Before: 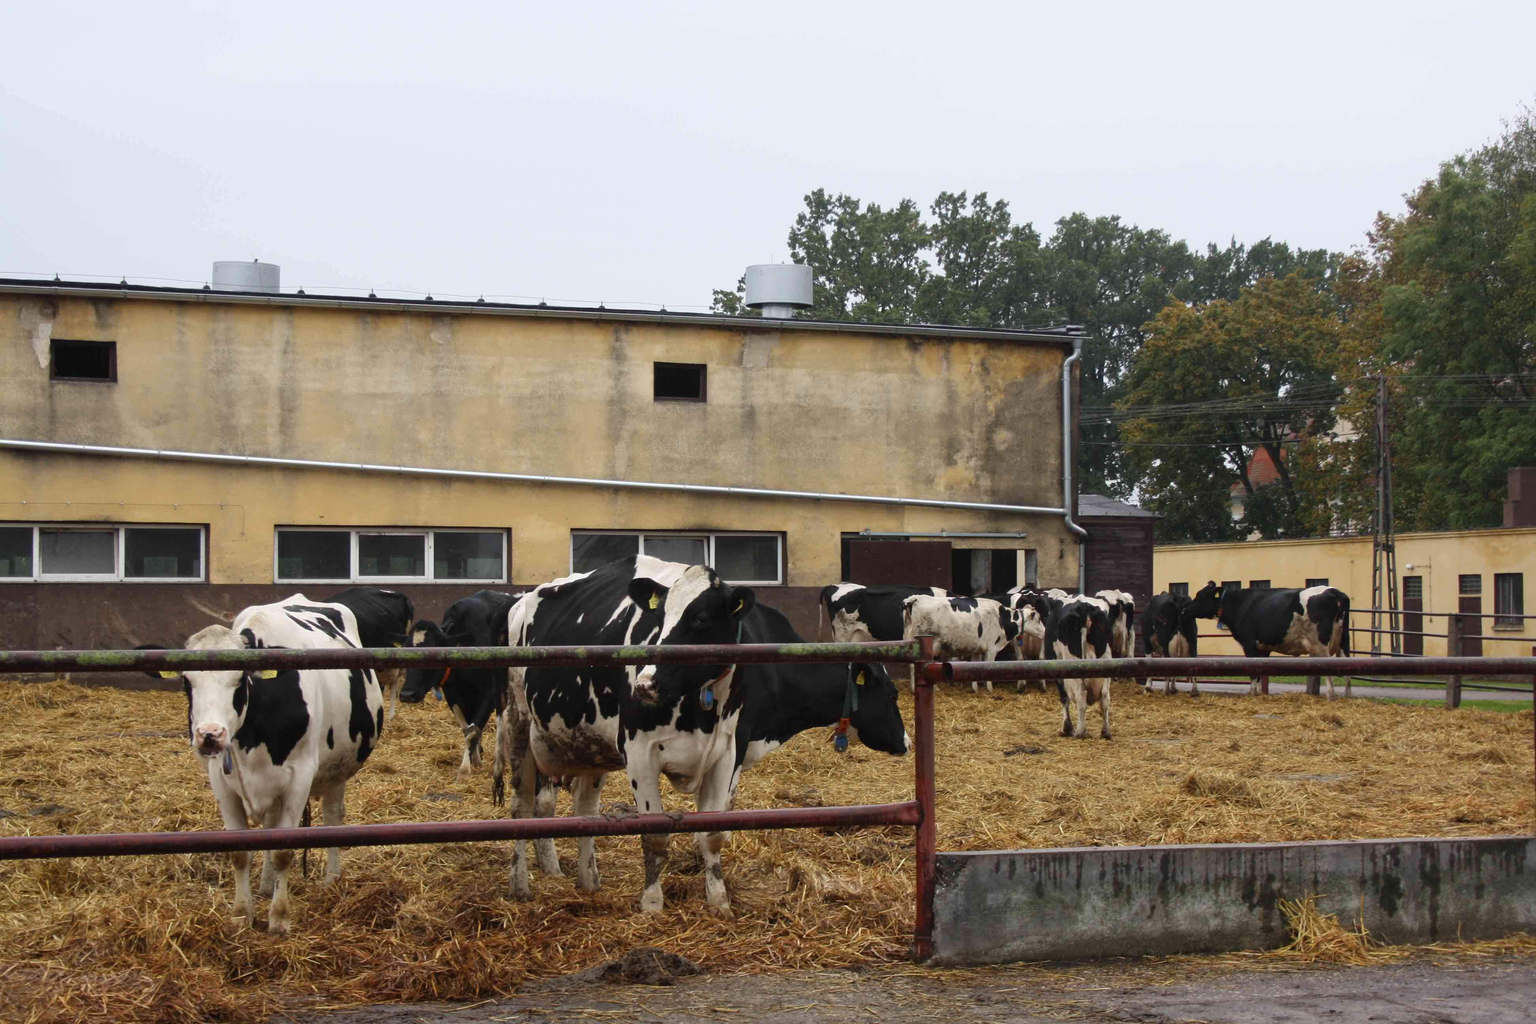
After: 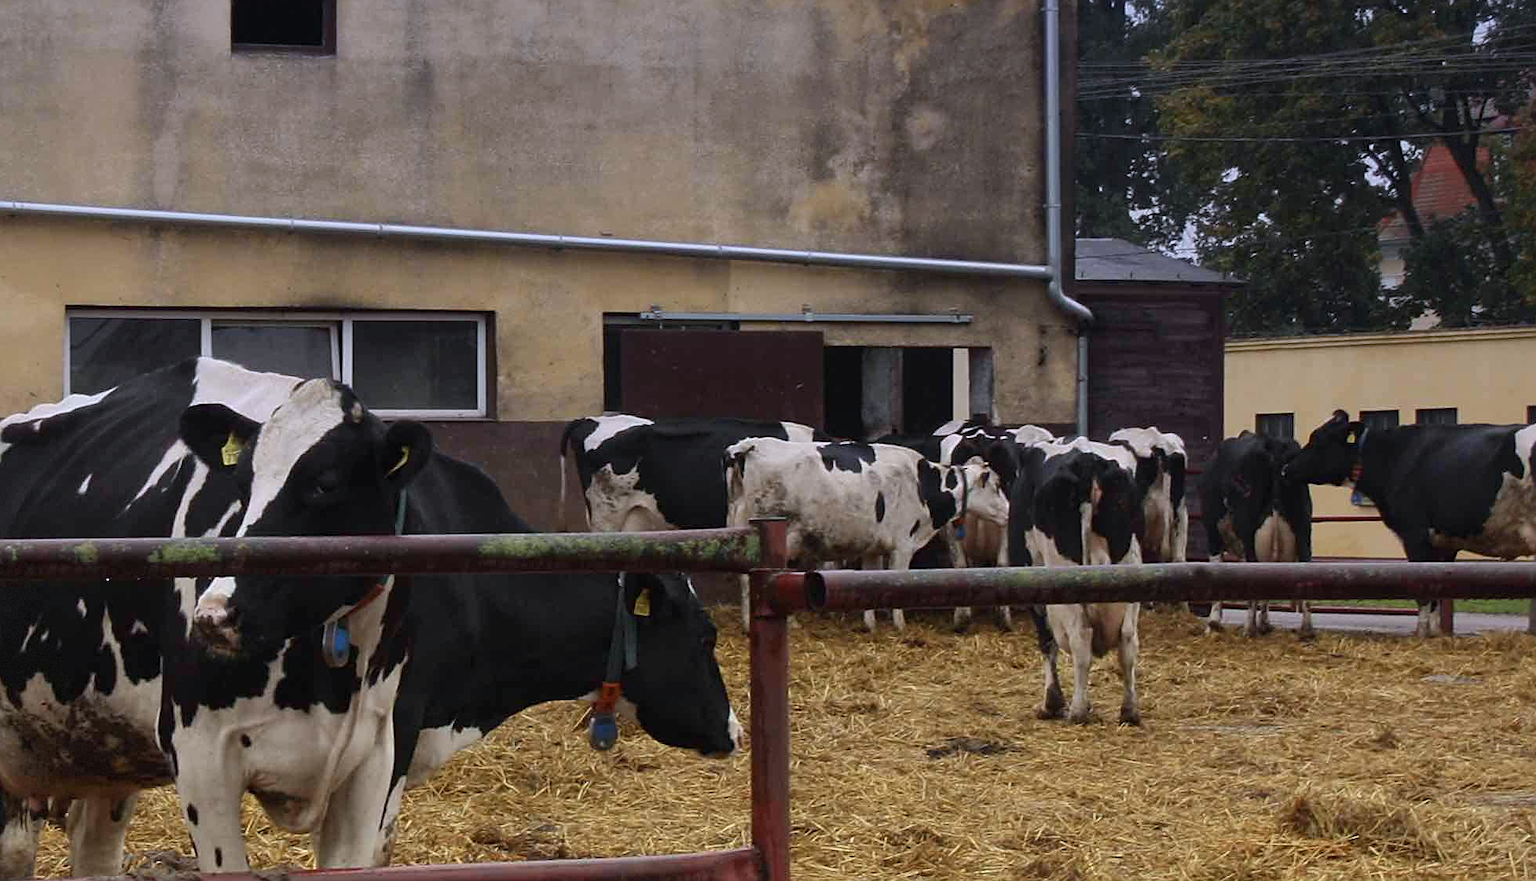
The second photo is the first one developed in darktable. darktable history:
crop: left 35.03%, top 36.625%, right 14.663%, bottom 20.057%
sharpen: radius 1.967
vignetting: fall-off start 97.28%, fall-off radius 79%, brightness -0.462, saturation -0.3, width/height ratio 1.114, dithering 8-bit output, unbound false
graduated density: hue 238.83°, saturation 50%
